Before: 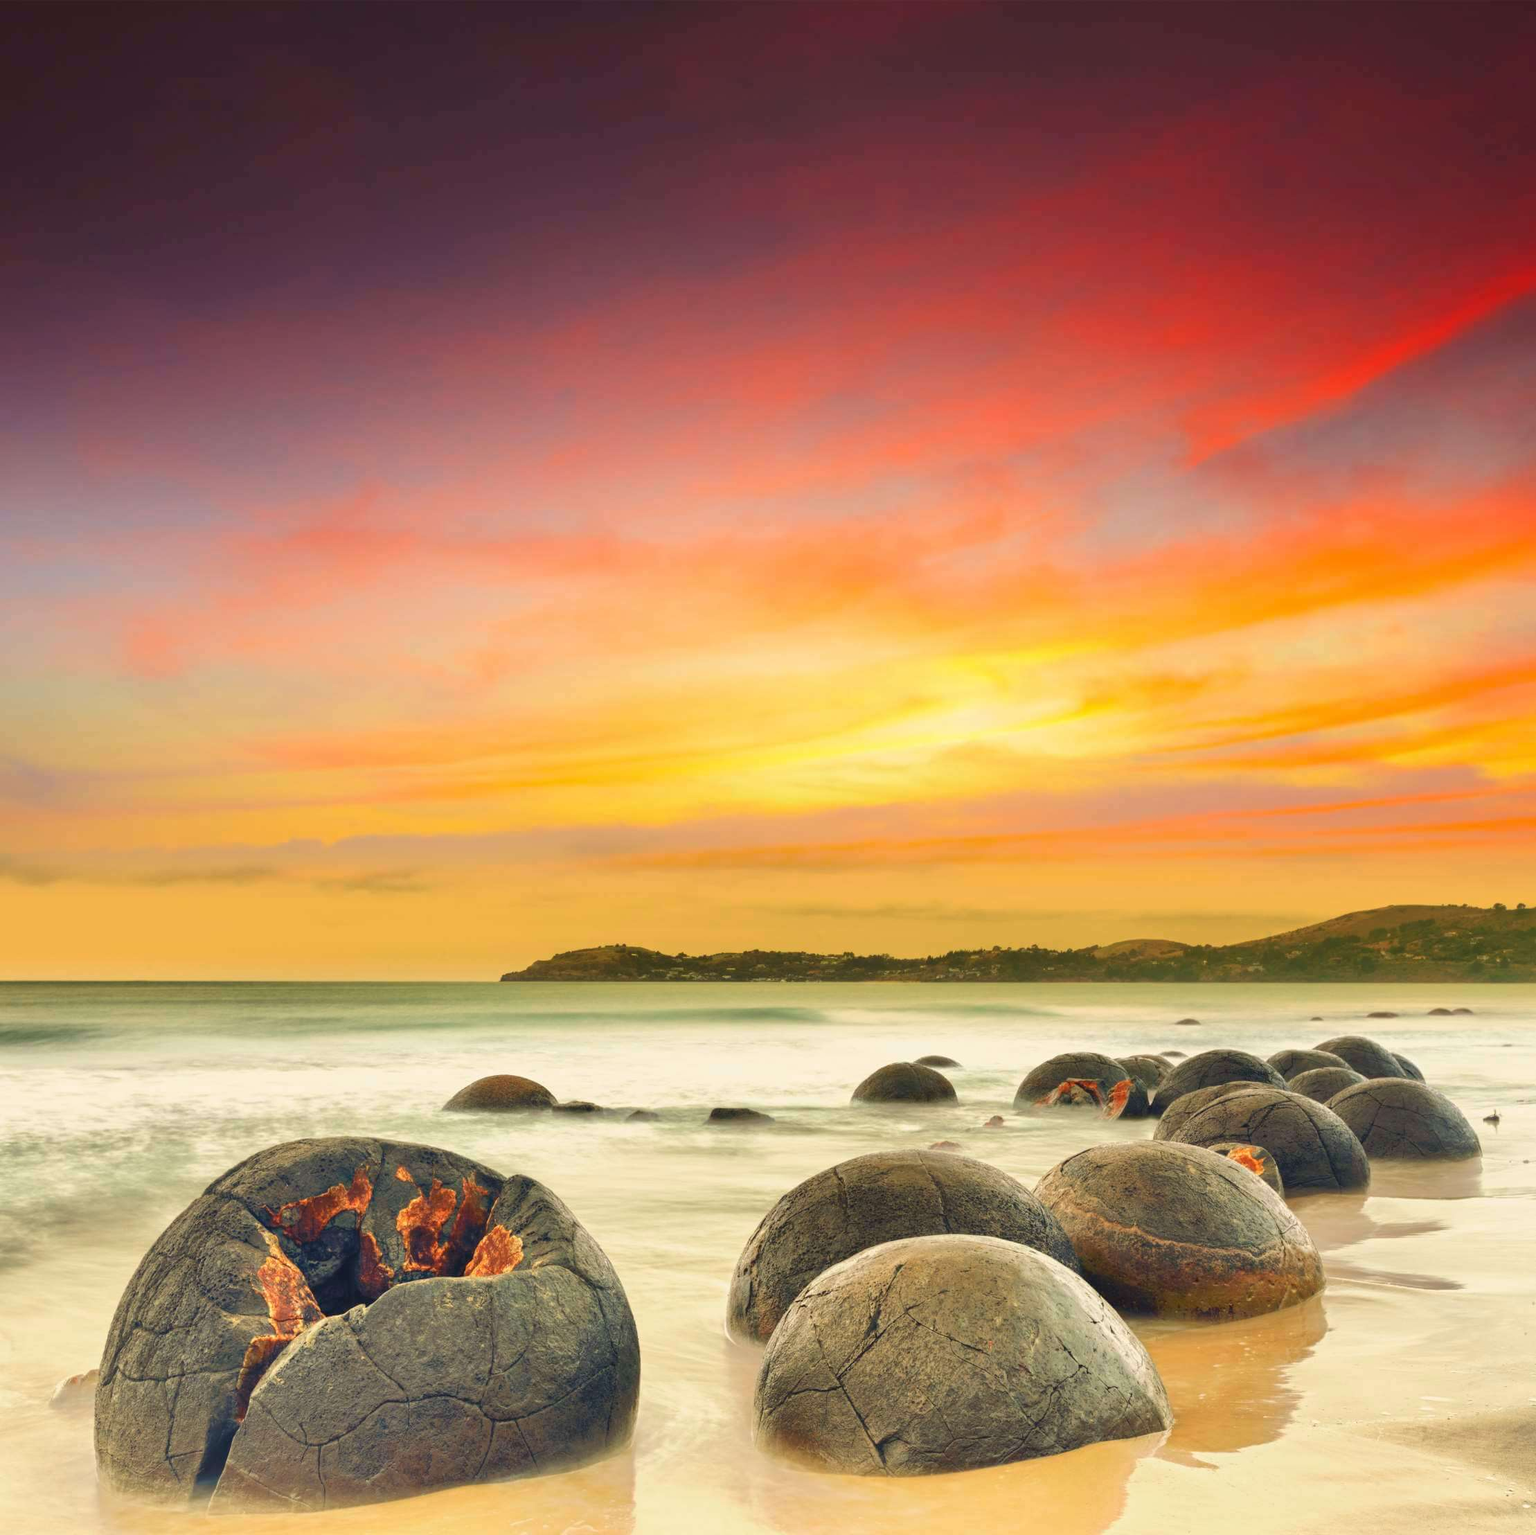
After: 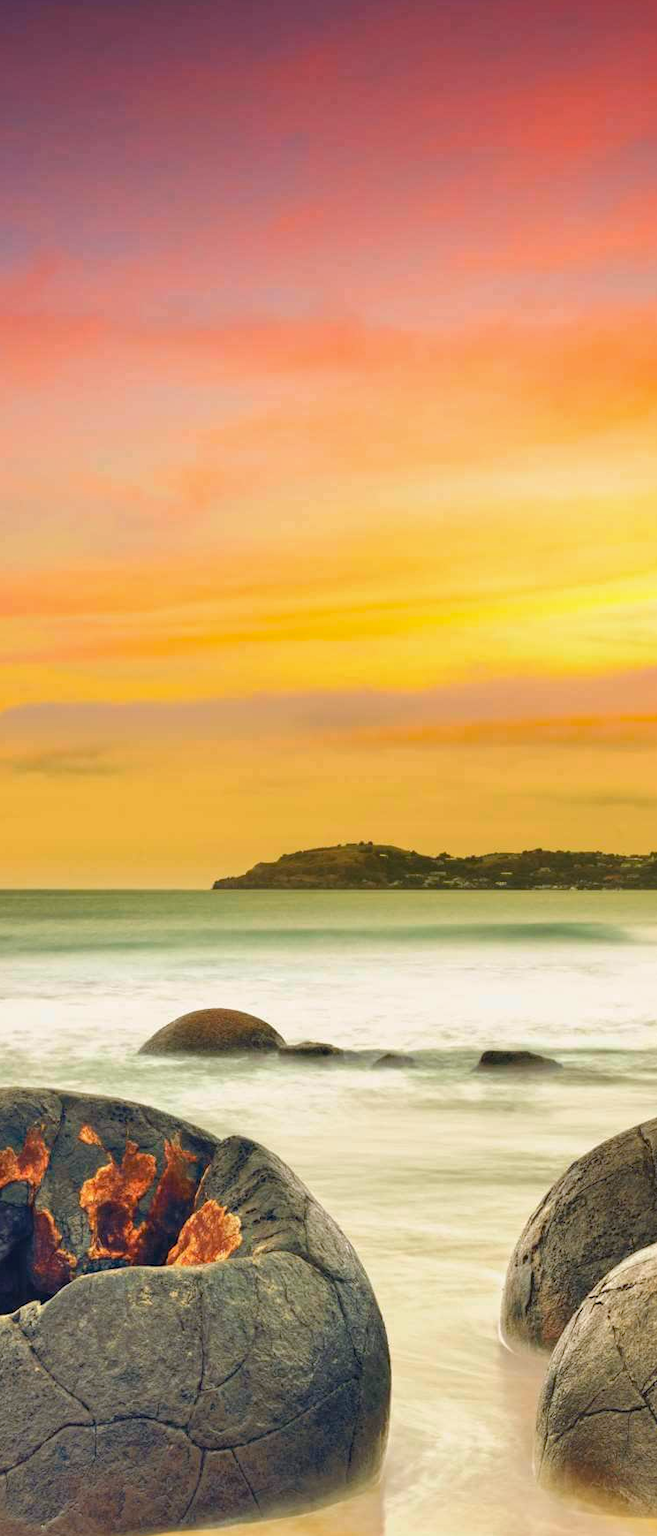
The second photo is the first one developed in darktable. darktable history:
white balance: red 0.984, blue 1.059
crop and rotate: left 21.77%, top 18.528%, right 44.676%, bottom 2.997%
haze removal: compatibility mode true, adaptive false
